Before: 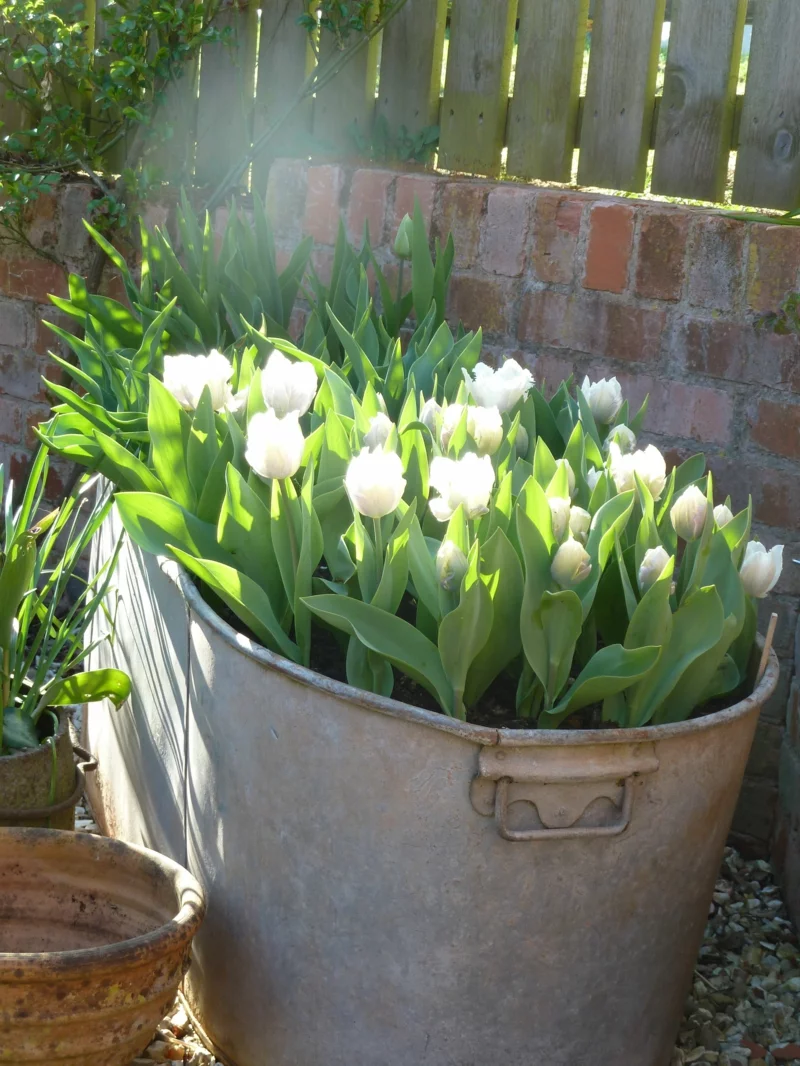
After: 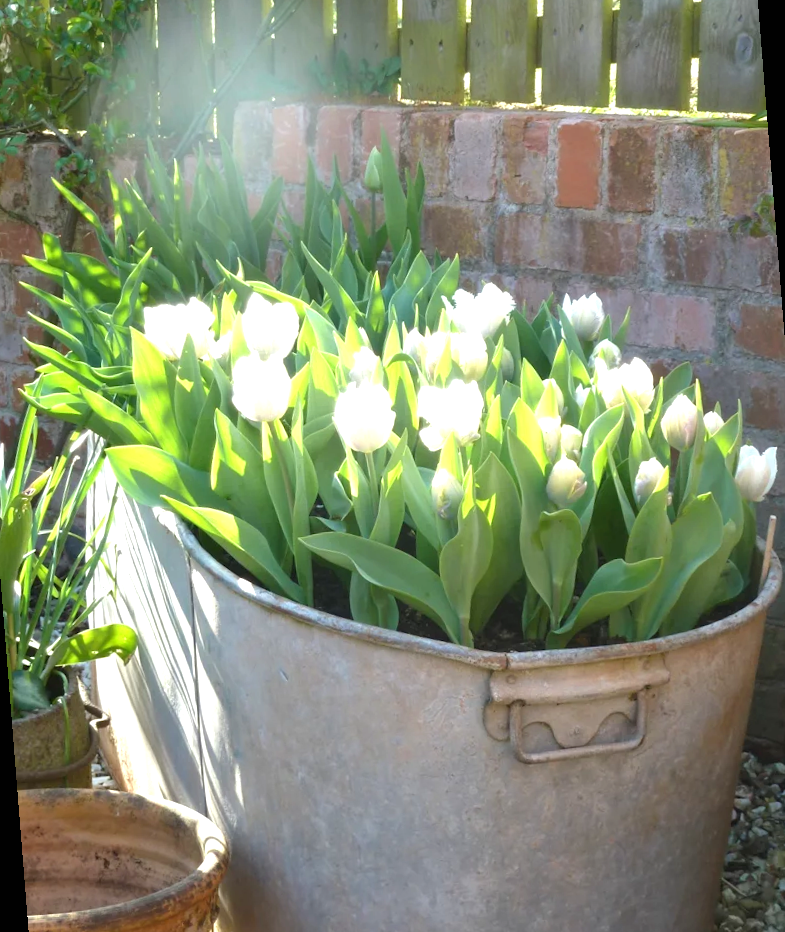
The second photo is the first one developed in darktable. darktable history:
rotate and perspective: rotation -4.57°, crop left 0.054, crop right 0.944, crop top 0.087, crop bottom 0.914
exposure: black level correction 0, exposure 0.7 EV, compensate exposure bias true, compensate highlight preservation false
